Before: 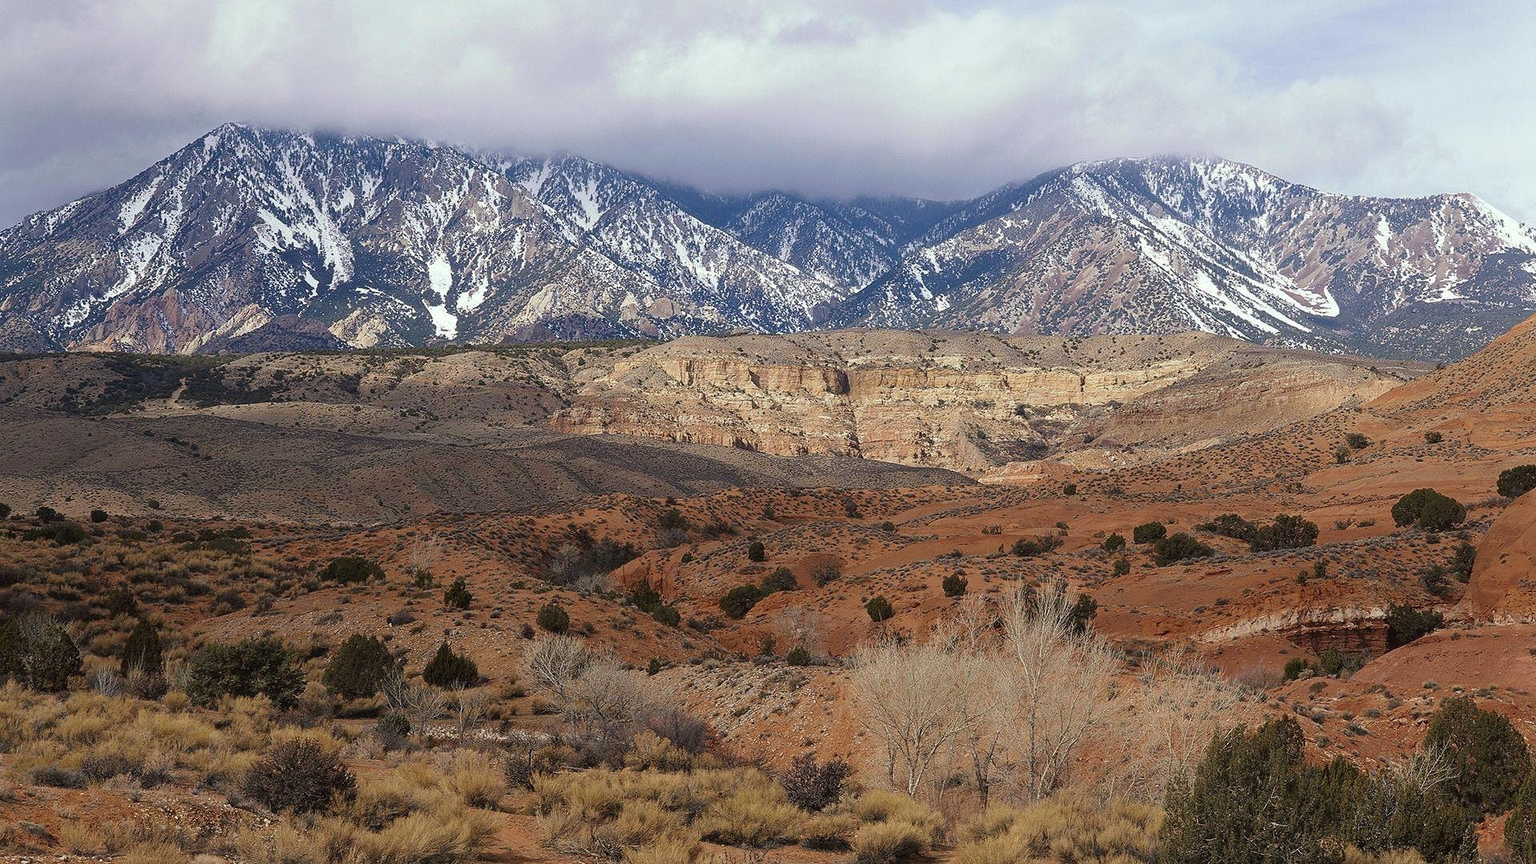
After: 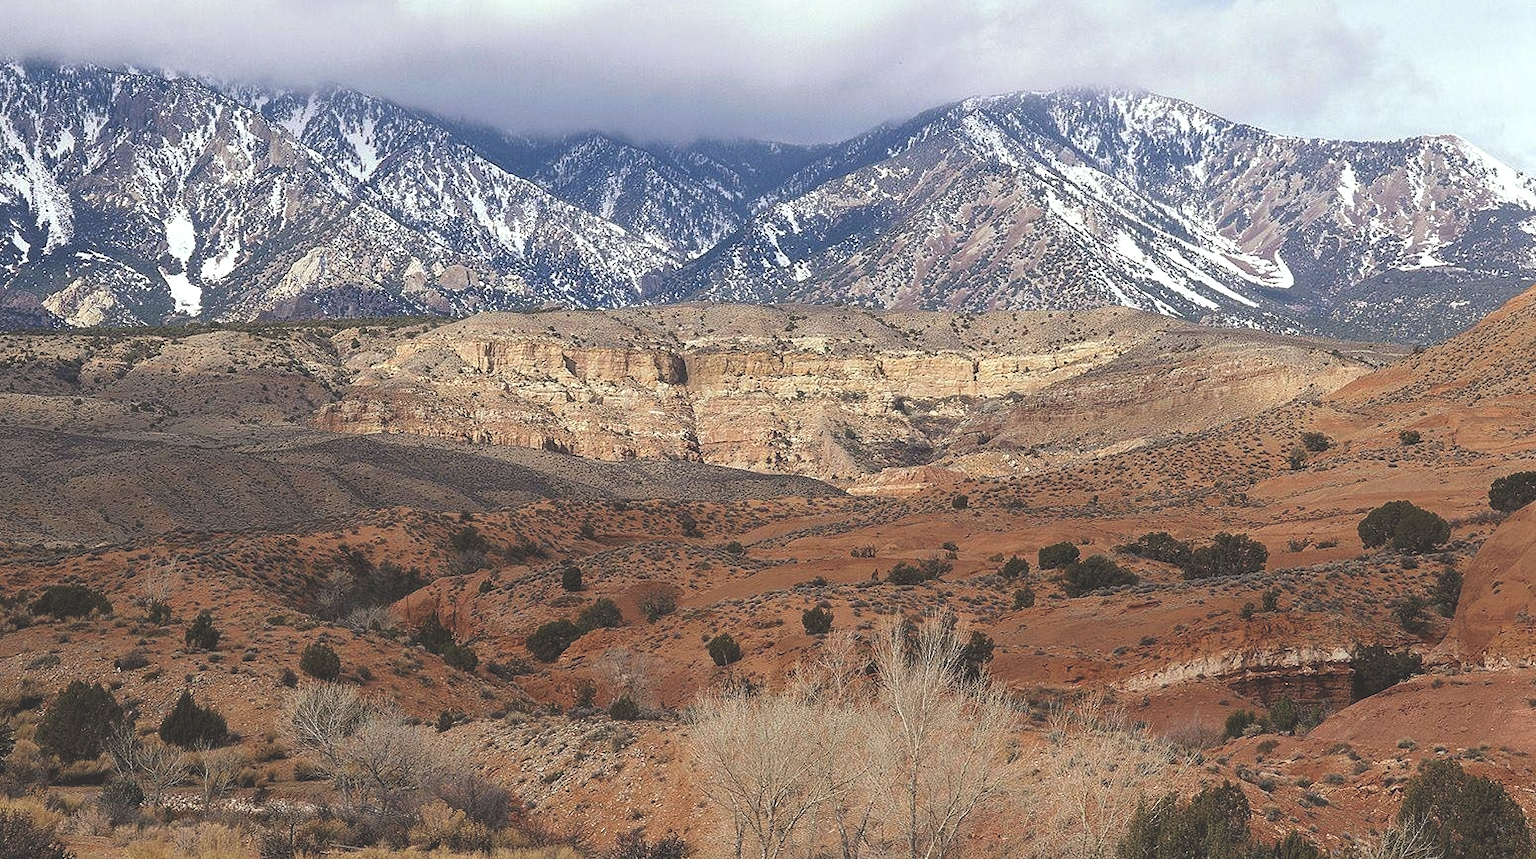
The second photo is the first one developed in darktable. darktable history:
crop: left 19.194%, top 9.81%, right 0%, bottom 9.756%
levels: levels [0.016, 0.484, 0.953]
local contrast: highlights 106%, shadows 101%, detail 119%, midtone range 0.2
exposure: black level correction -0.027, compensate exposure bias true, compensate highlight preservation false
